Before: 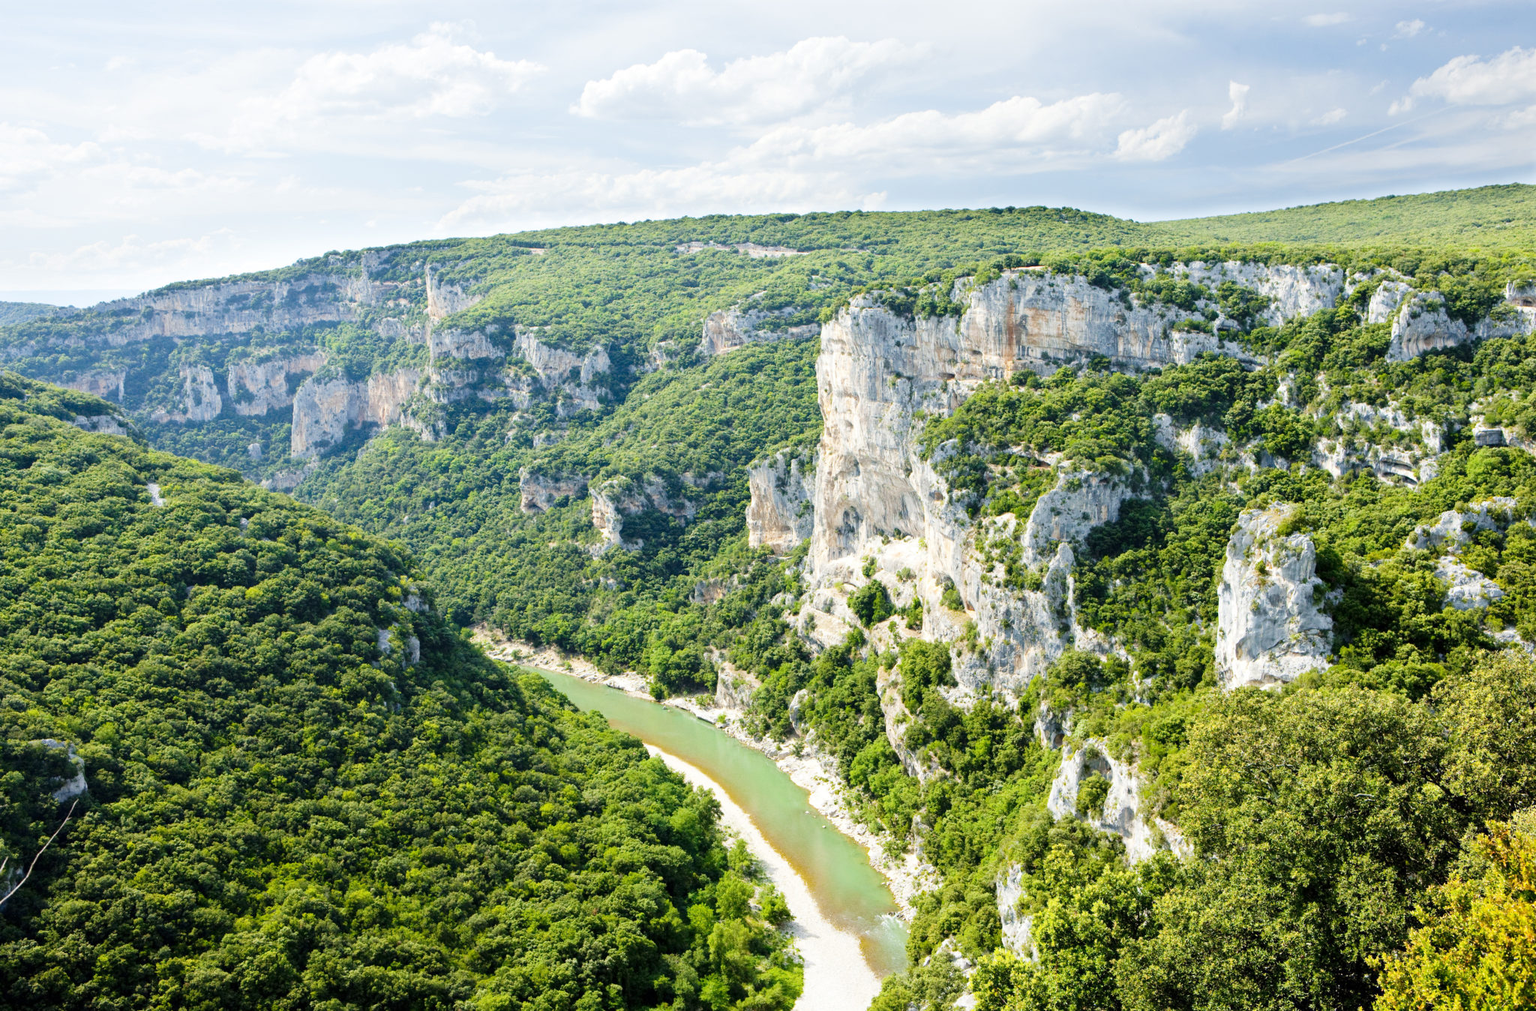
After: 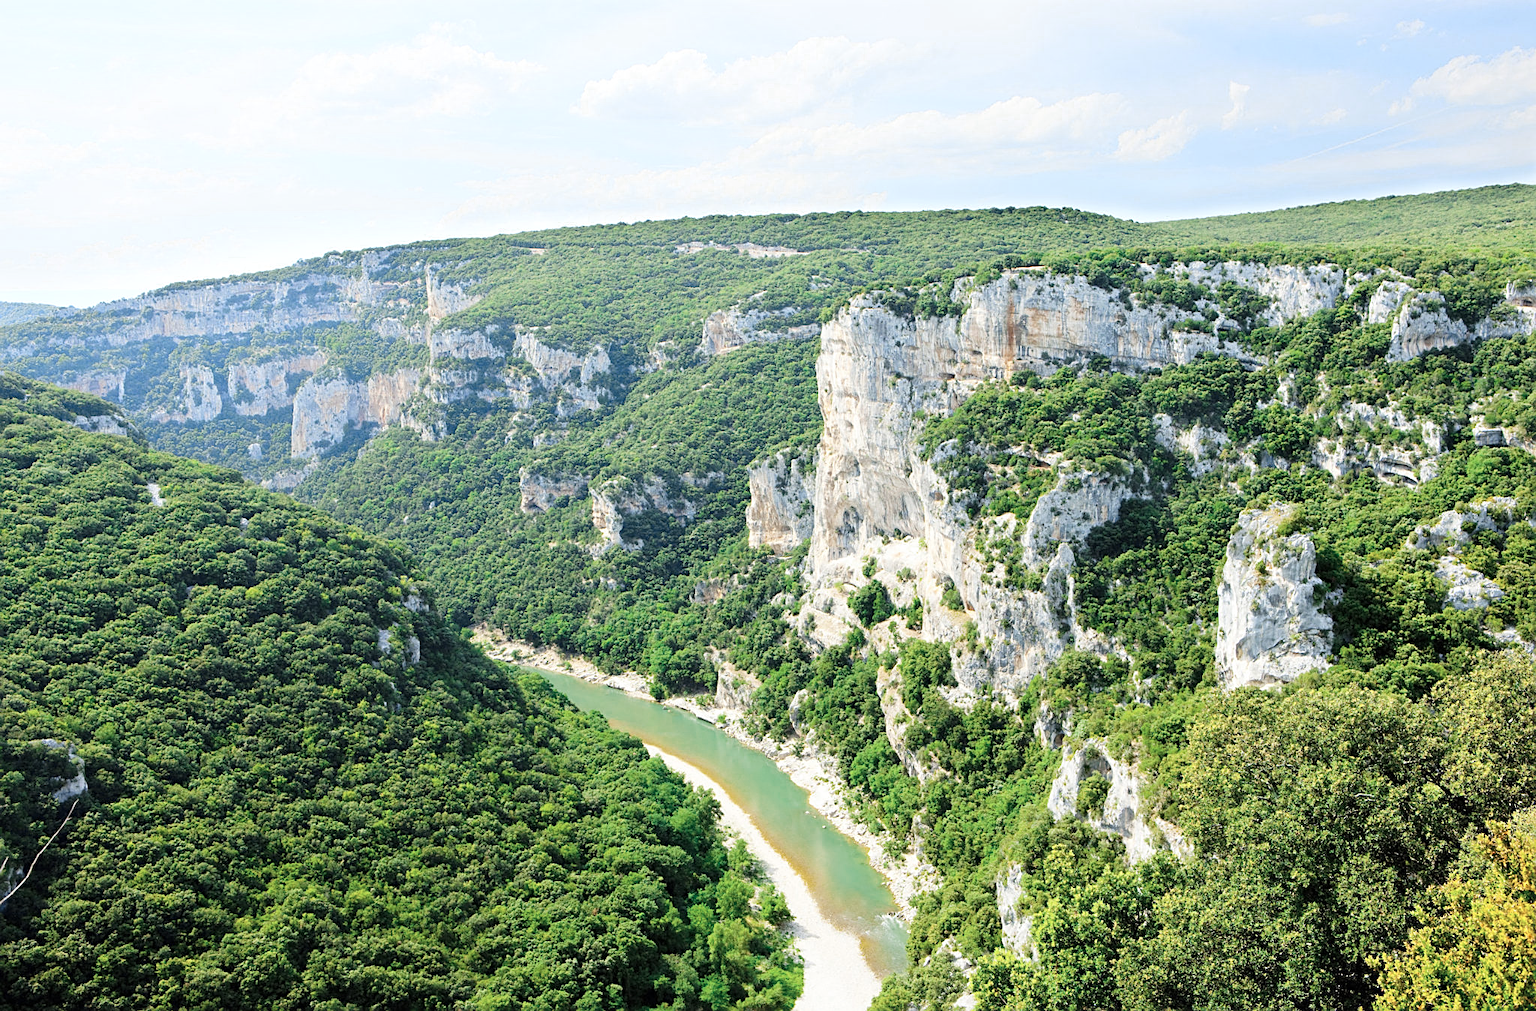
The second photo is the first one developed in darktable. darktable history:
sharpen: on, module defaults
contrast brightness saturation: contrast 0.075, brightness 0.085, saturation 0.177
color zones: curves: ch0 [(0, 0.5) (0.125, 0.4) (0.25, 0.5) (0.375, 0.4) (0.5, 0.4) (0.625, 0.6) (0.75, 0.6) (0.875, 0.5)]; ch1 [(0, 0.35) (0.125, 0.45) (0.25, 0.35) (0.375, 0.35) (0.5, 0.35) (0.625, 0.35) (0.75, 0.45) (0.875, 0.35)]; ch2 [(0, 0.6) (0.125, 0.5) (0.25, 0.5) (0.375, 0.6) (0.5, 0.6) (0.625, 0.5) (0.75, 0.5) (0.875, 0.5)]
